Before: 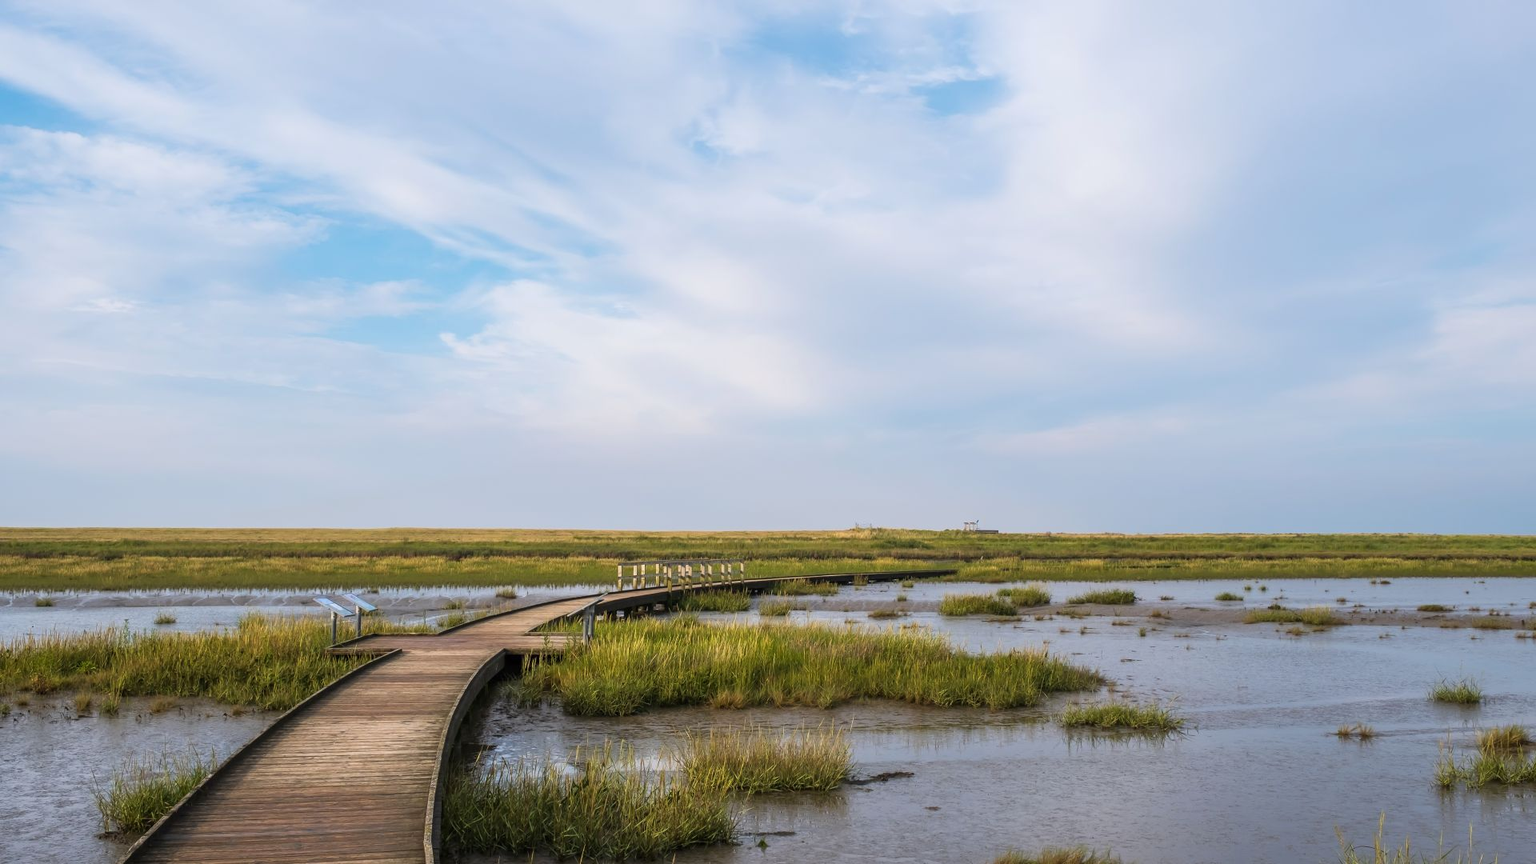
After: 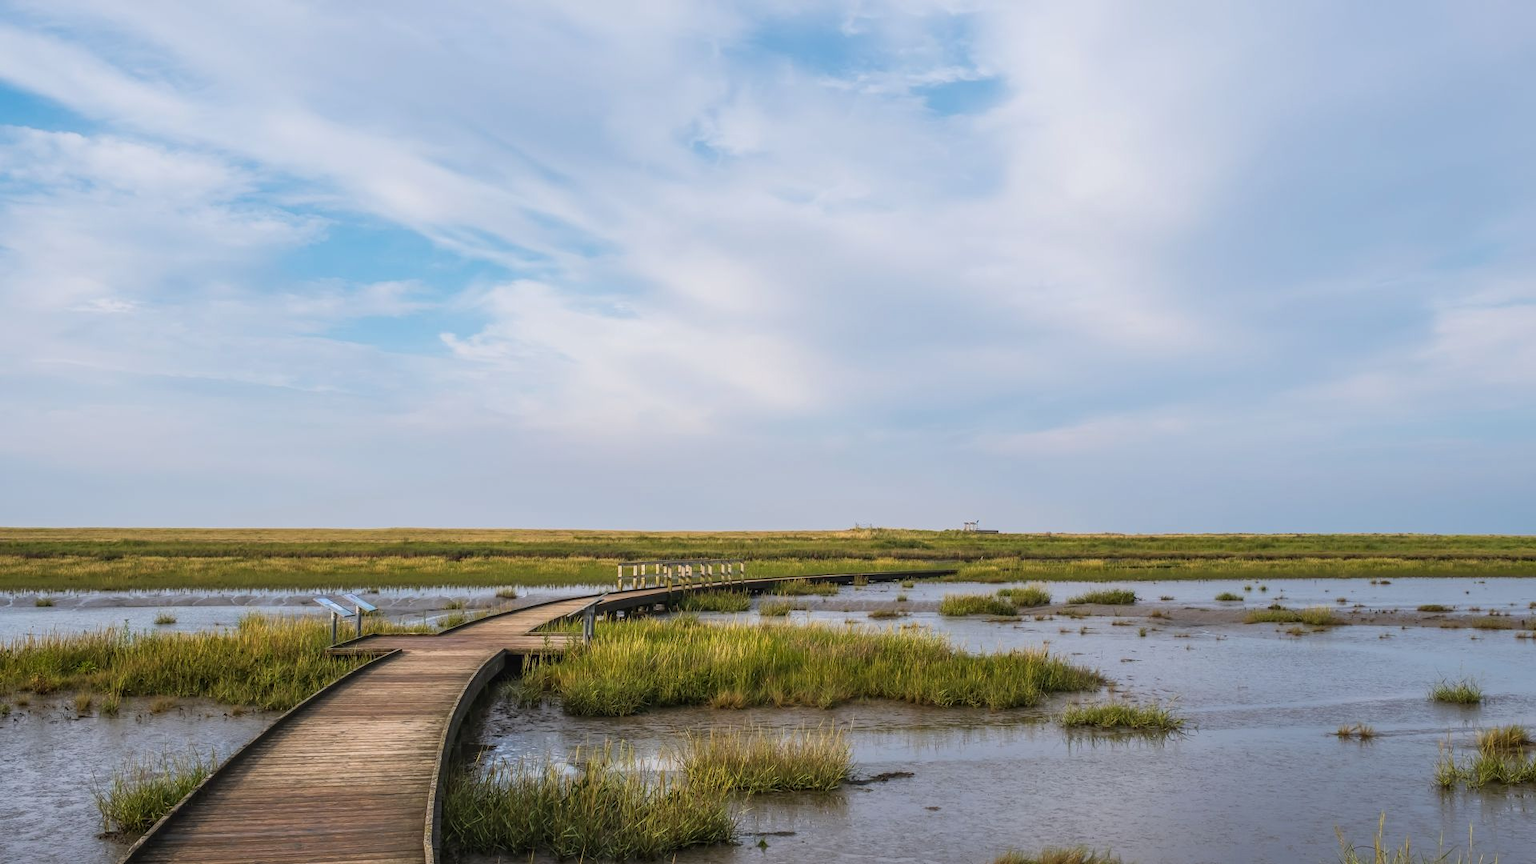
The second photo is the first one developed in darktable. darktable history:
contrast brightness saturation: contrast -0.11
local contrast: on, module defaults
